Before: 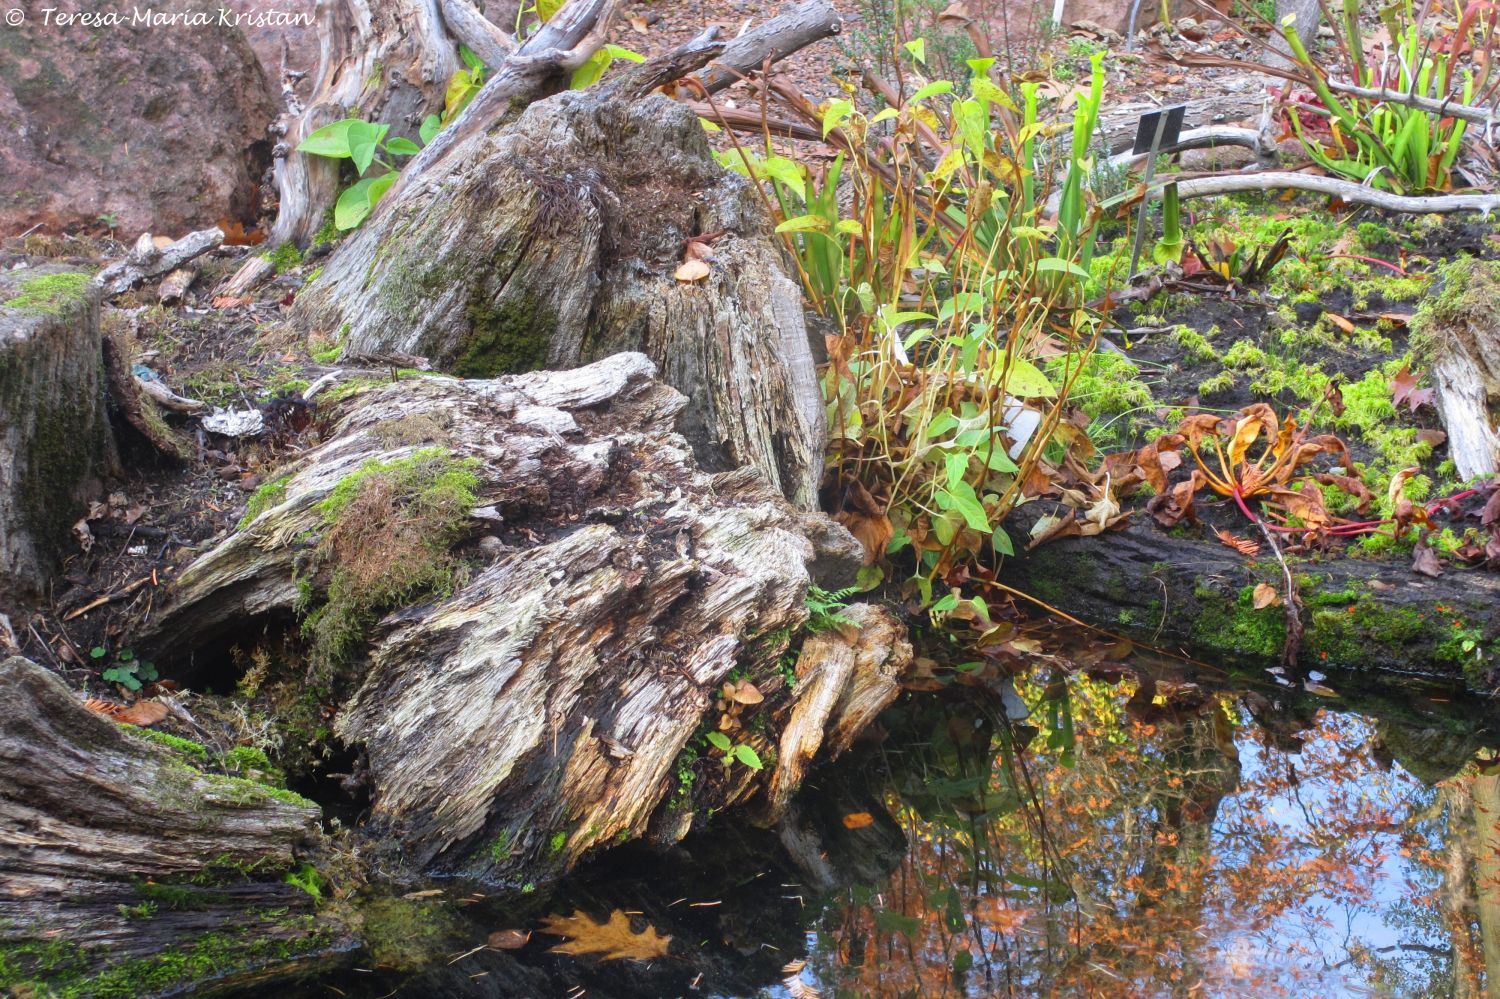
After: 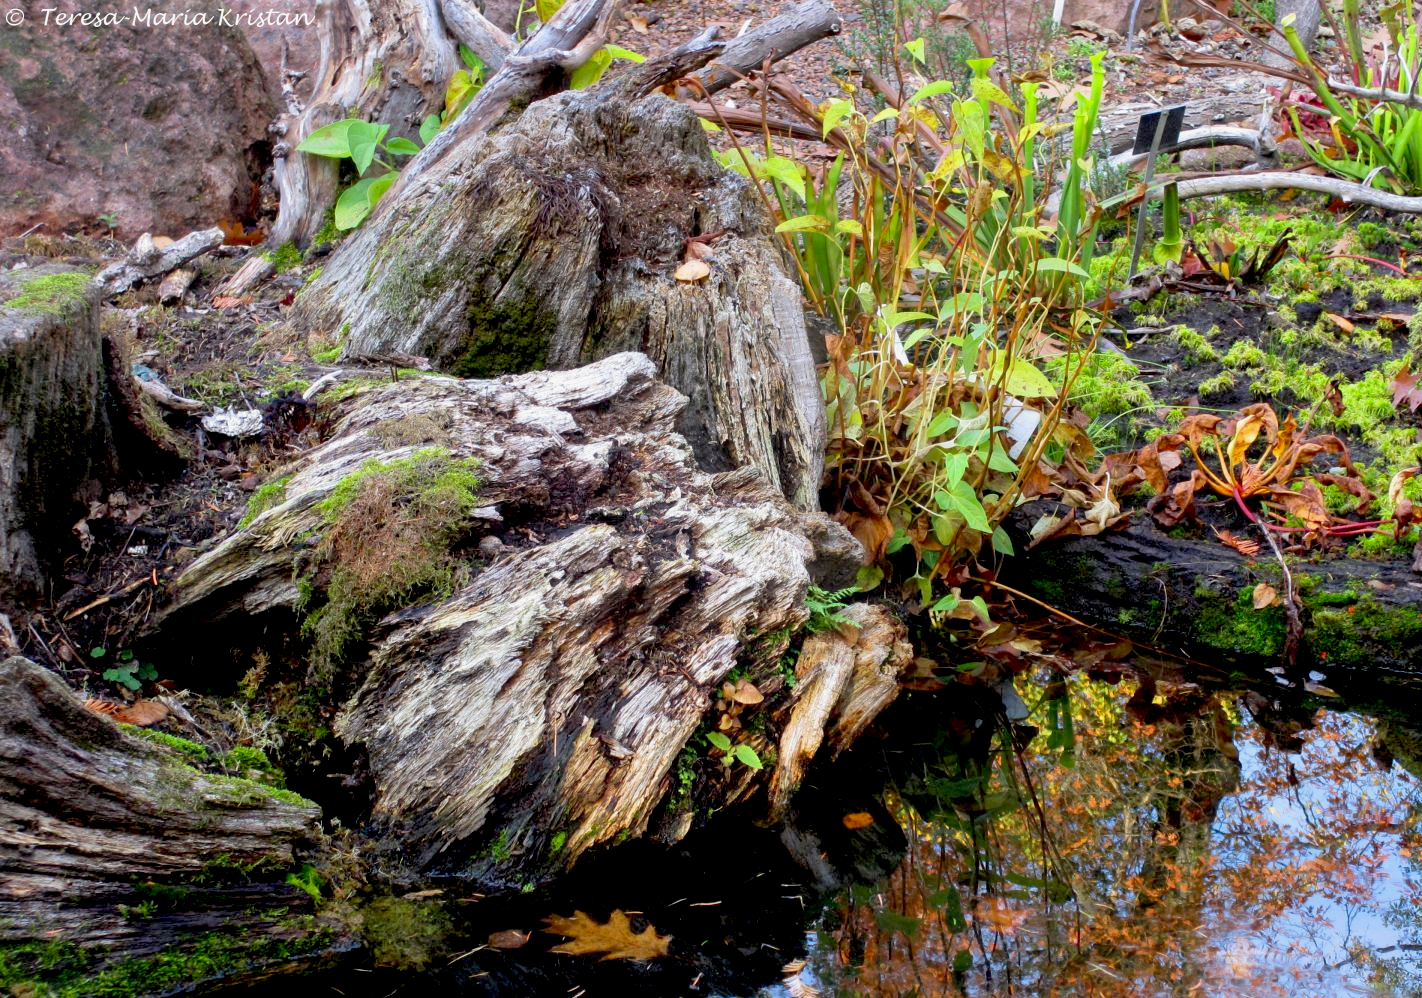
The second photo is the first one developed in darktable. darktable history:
crop and rotate: right 5.173%
exposure: black level correction 0.028, exposure -0.073 EV, compensate highlight preservation false
